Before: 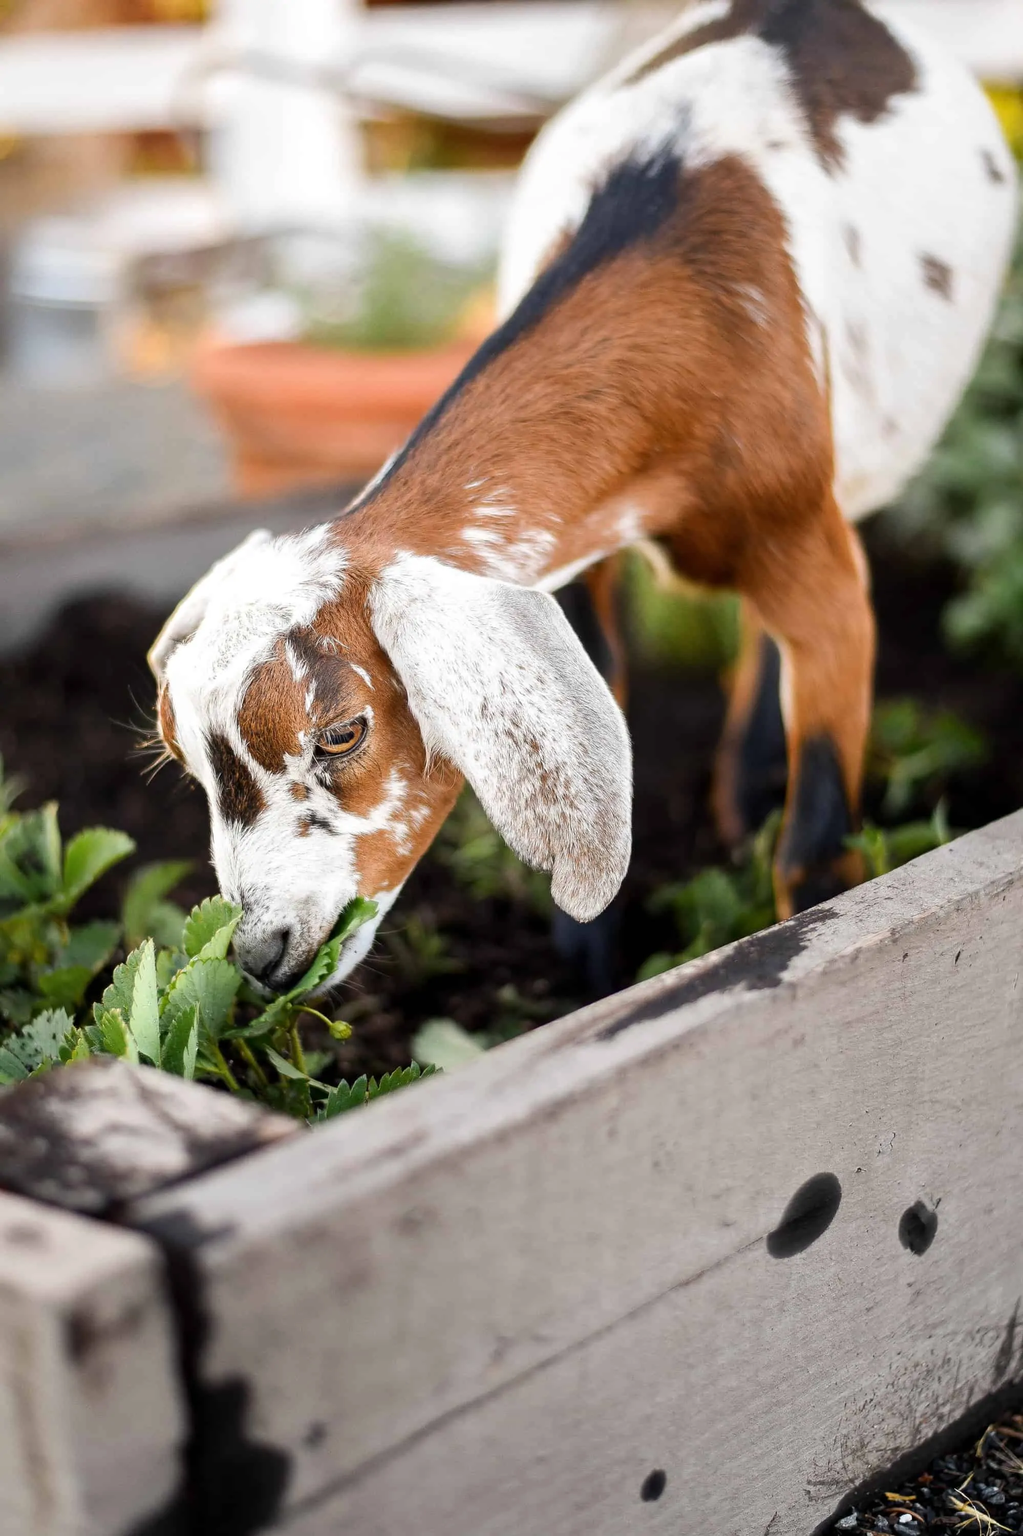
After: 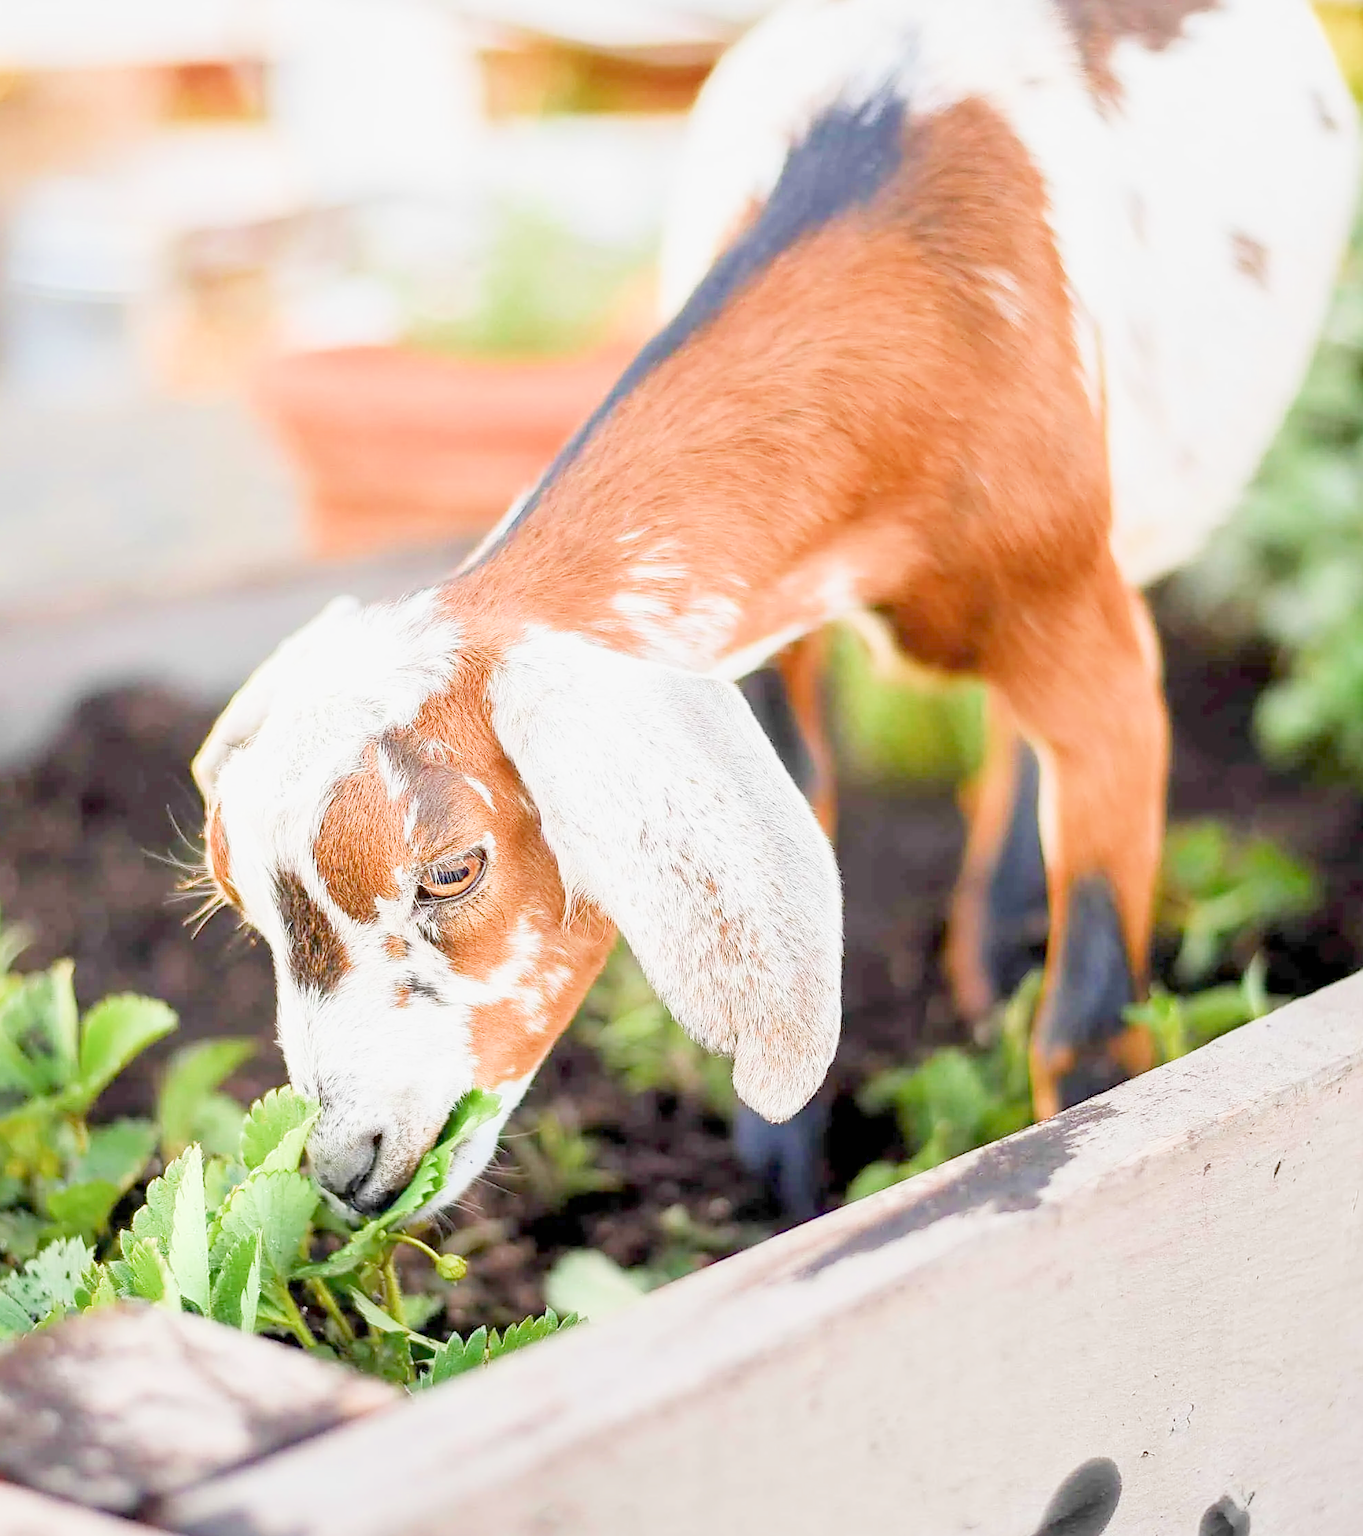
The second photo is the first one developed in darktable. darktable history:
crop: left 0.387%, top 5.469%, bottom 19.809%
filmic rgb: middle gray luminance 2.5%, black relative exposure -10 EV, white relative exposure 7 EV, threshold 6 EV, dynamic range scaling 10%, target black luminance 0%, hardness 3.19, latitude 44.39%, contrast 0.682, highlights saturation mix 5%, shadows ↔ highlights balance 13.63%, add noise in highlights 0, color science v3 (2019), use custom middle-gray values true, iterations of high-quality reconstruction 0, contrast in highlights soft, enable highlight reconstruction true
sharpen: on, module defaults
